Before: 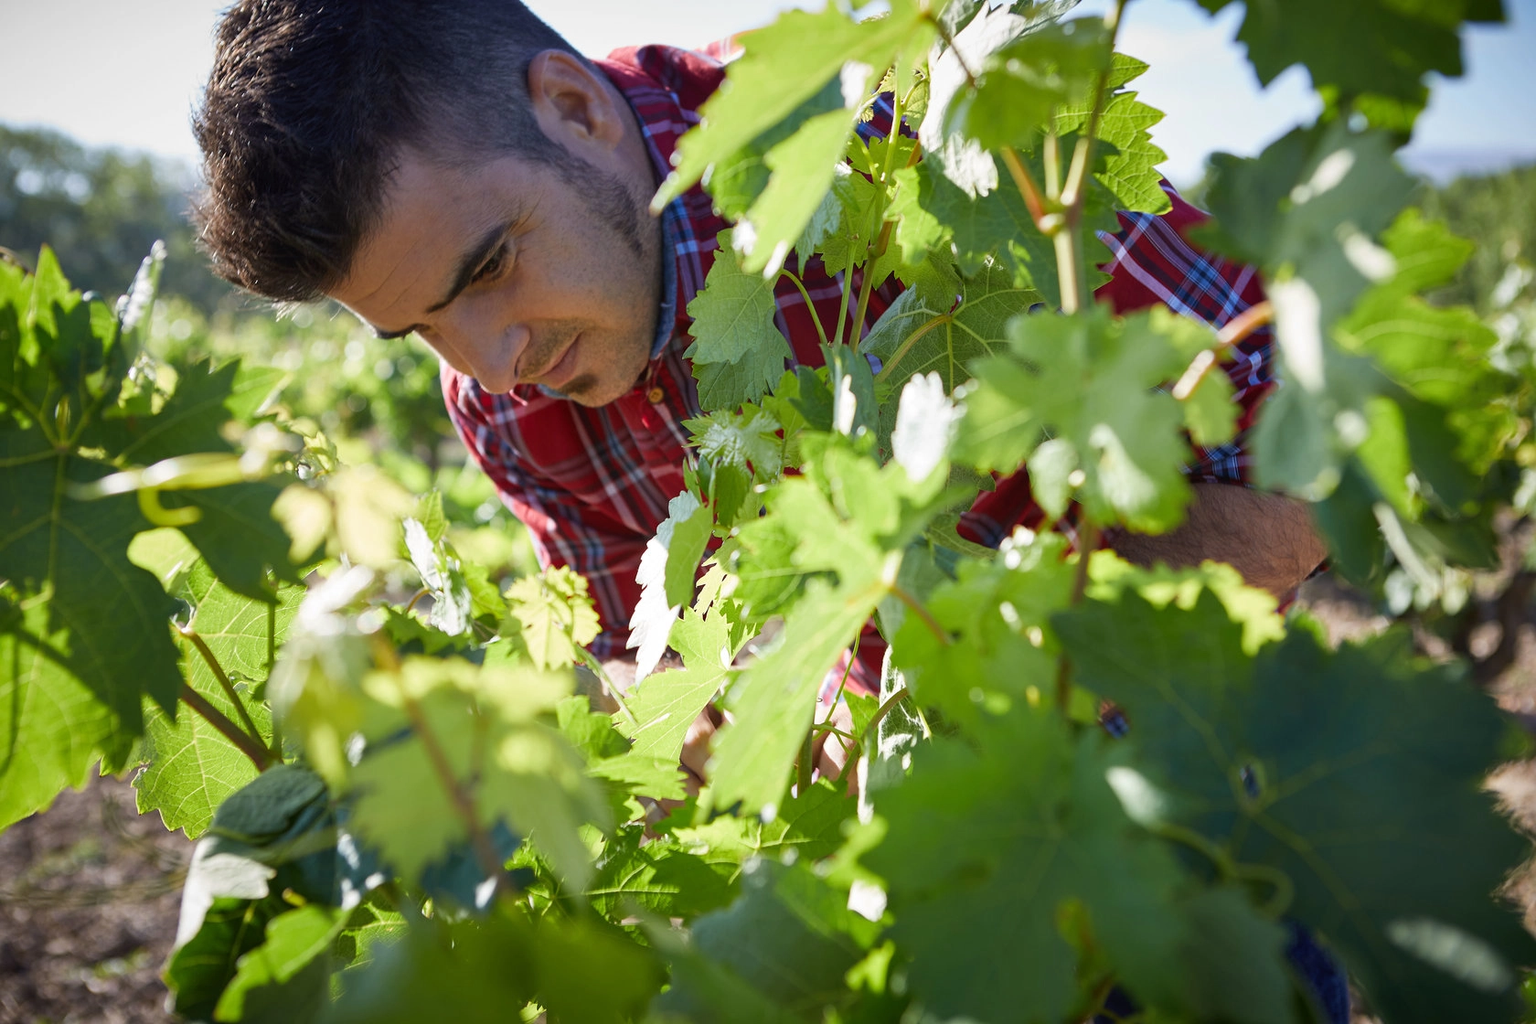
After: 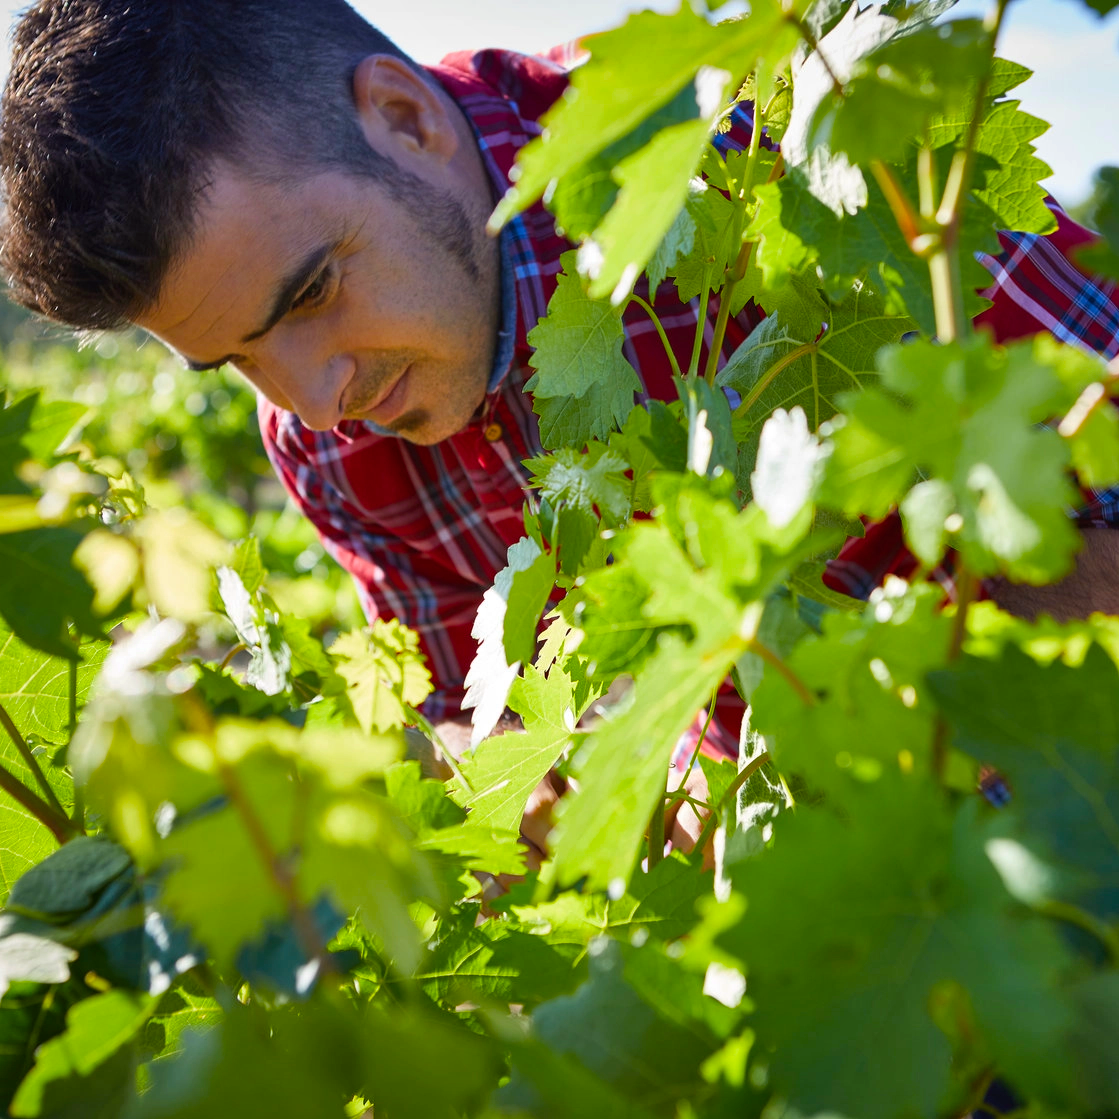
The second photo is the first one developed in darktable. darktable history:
crop and rotate: left 13.373%, right 20.002%
shadows and highlights: soften with gaussian
color balance rgb: perceptual saturation grading › global saturation 25.889%, global vibrance 20%
